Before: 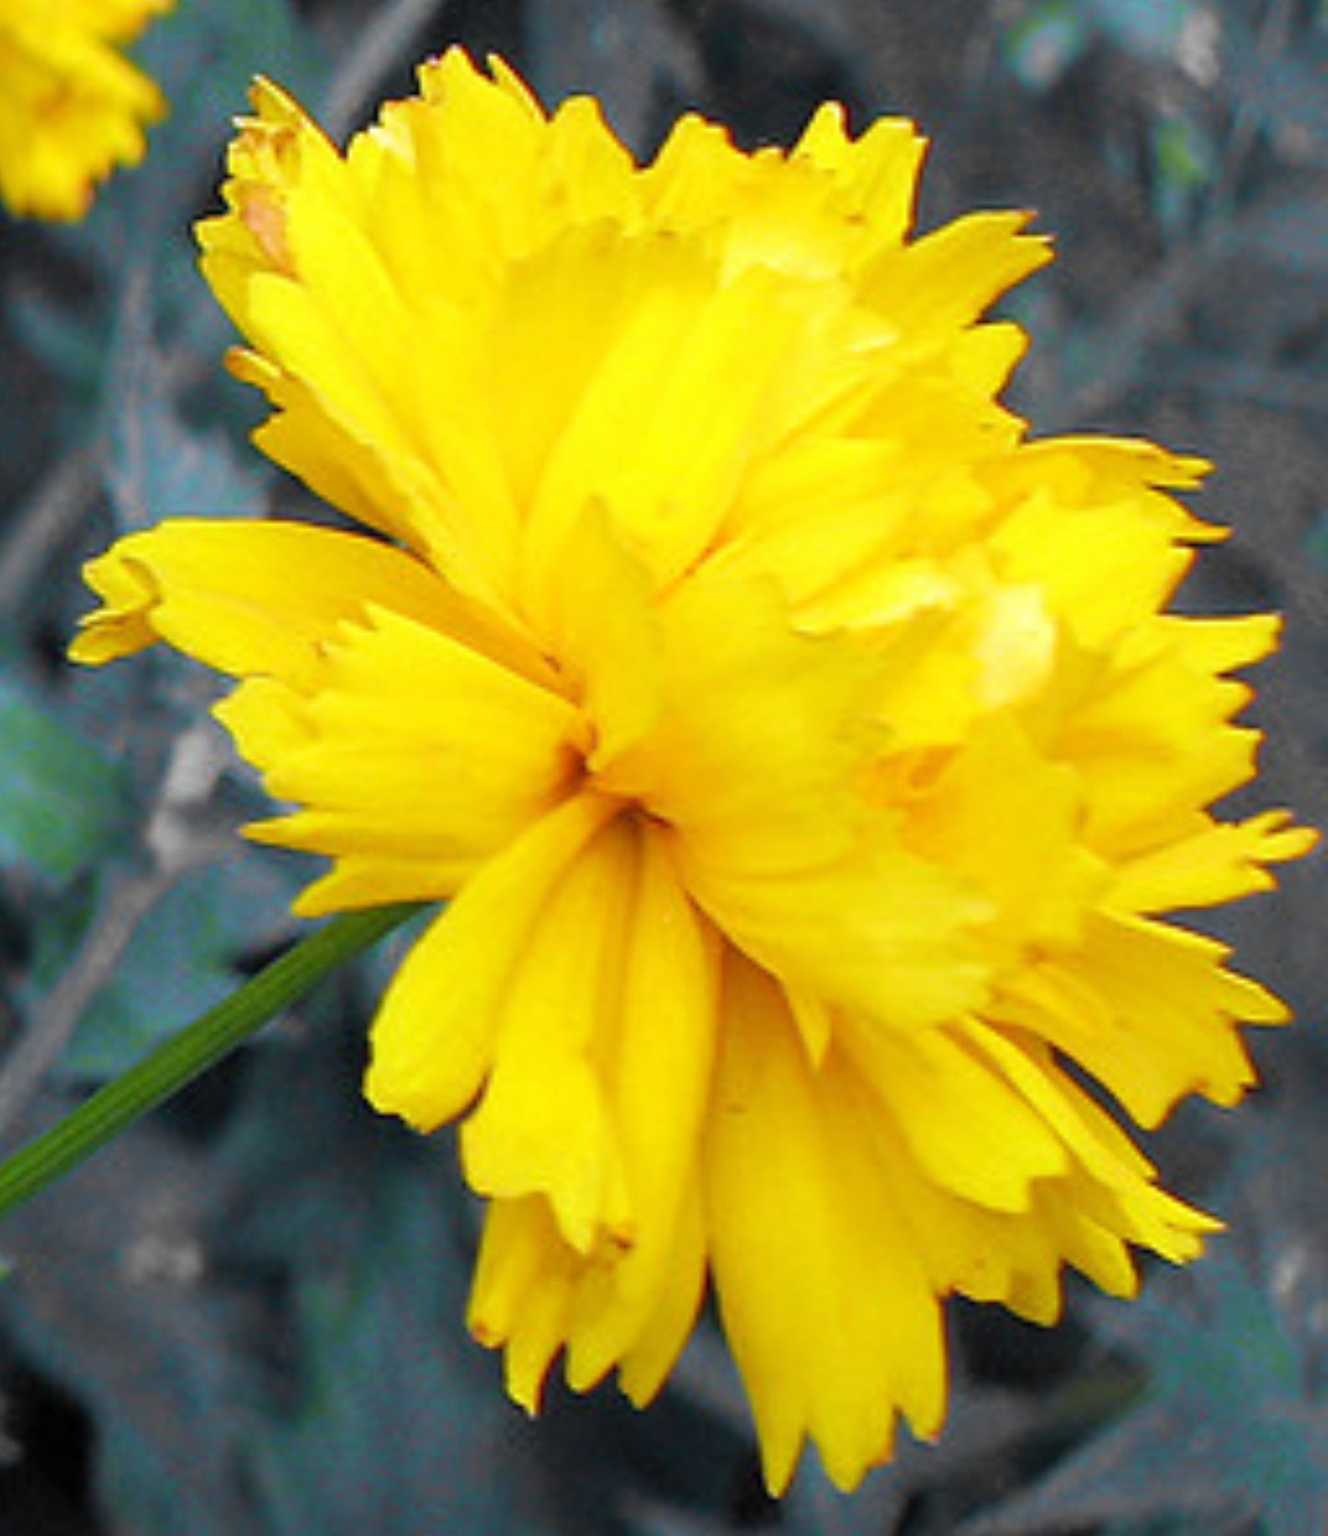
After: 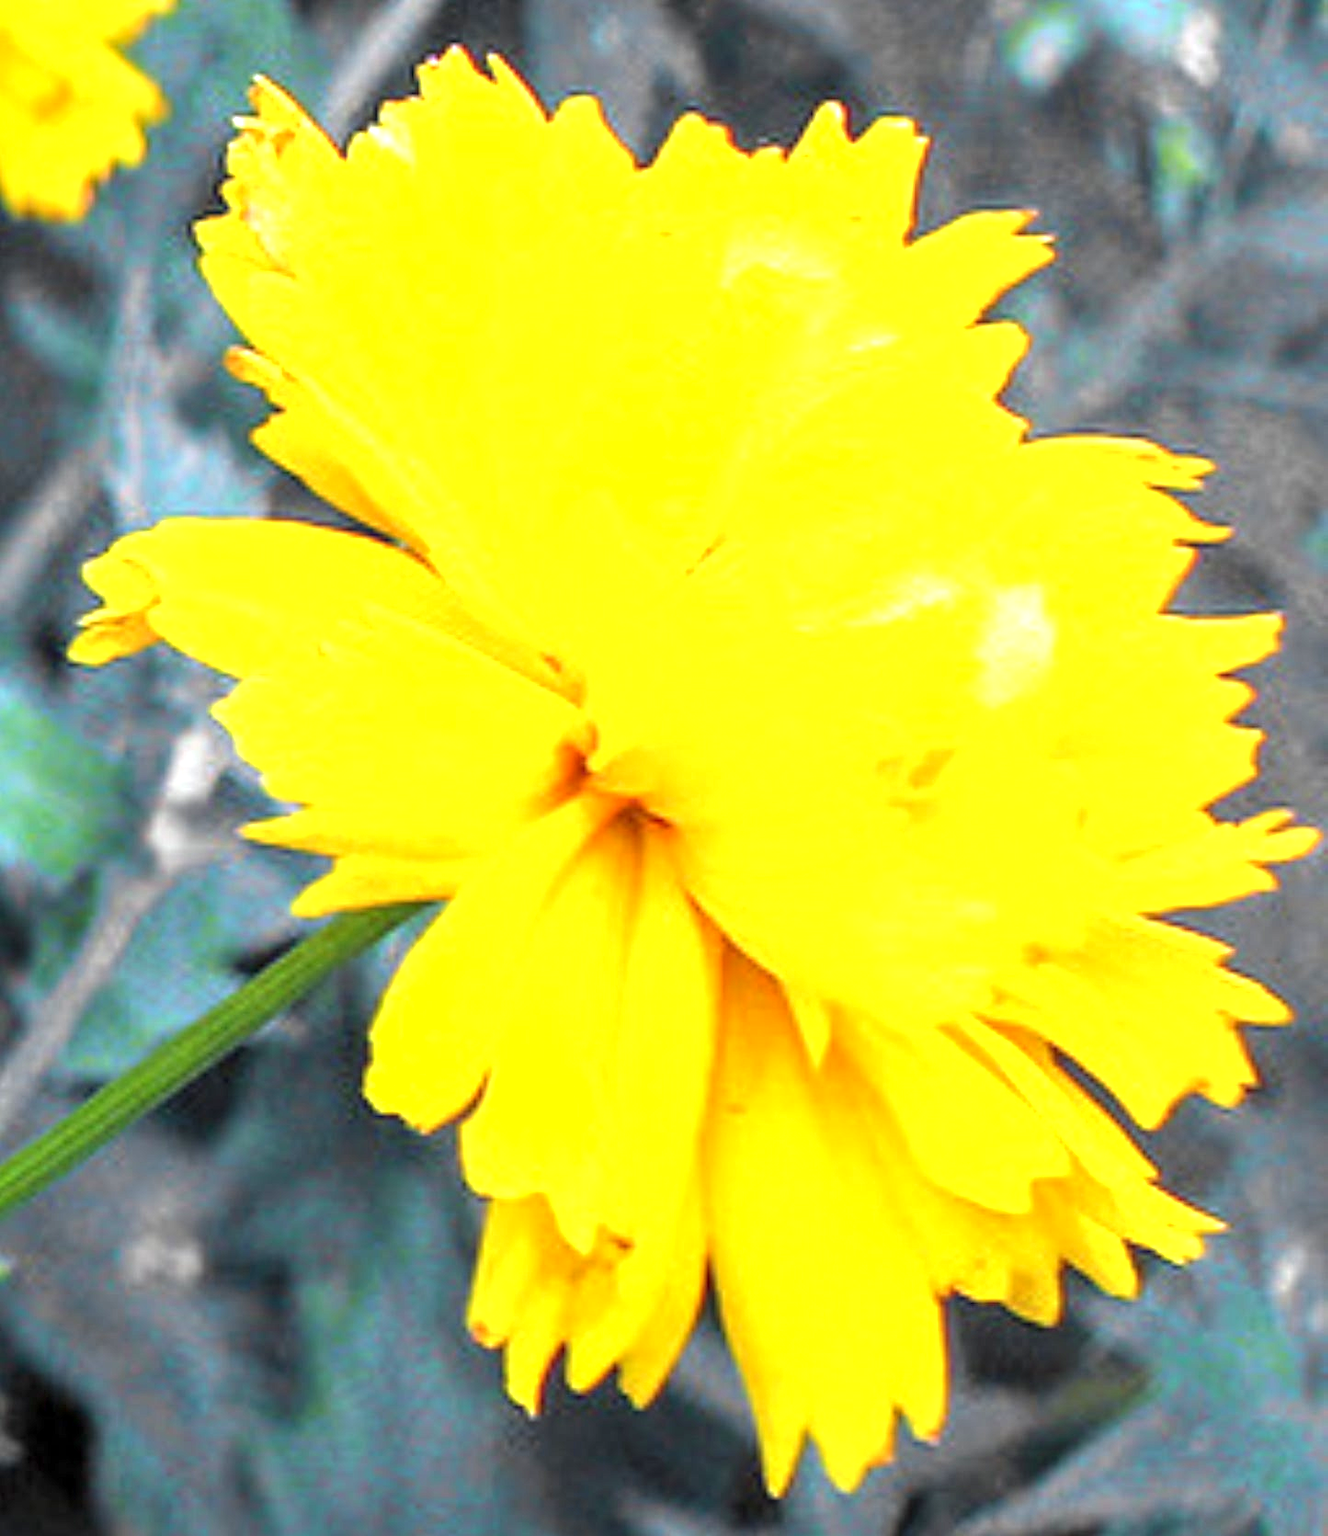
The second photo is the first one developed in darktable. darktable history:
local contrast: on, module defaults
exposure: black level correction 0, exposure 1.1 EV, compensate exposure bias true, compensate highlight preservation false
